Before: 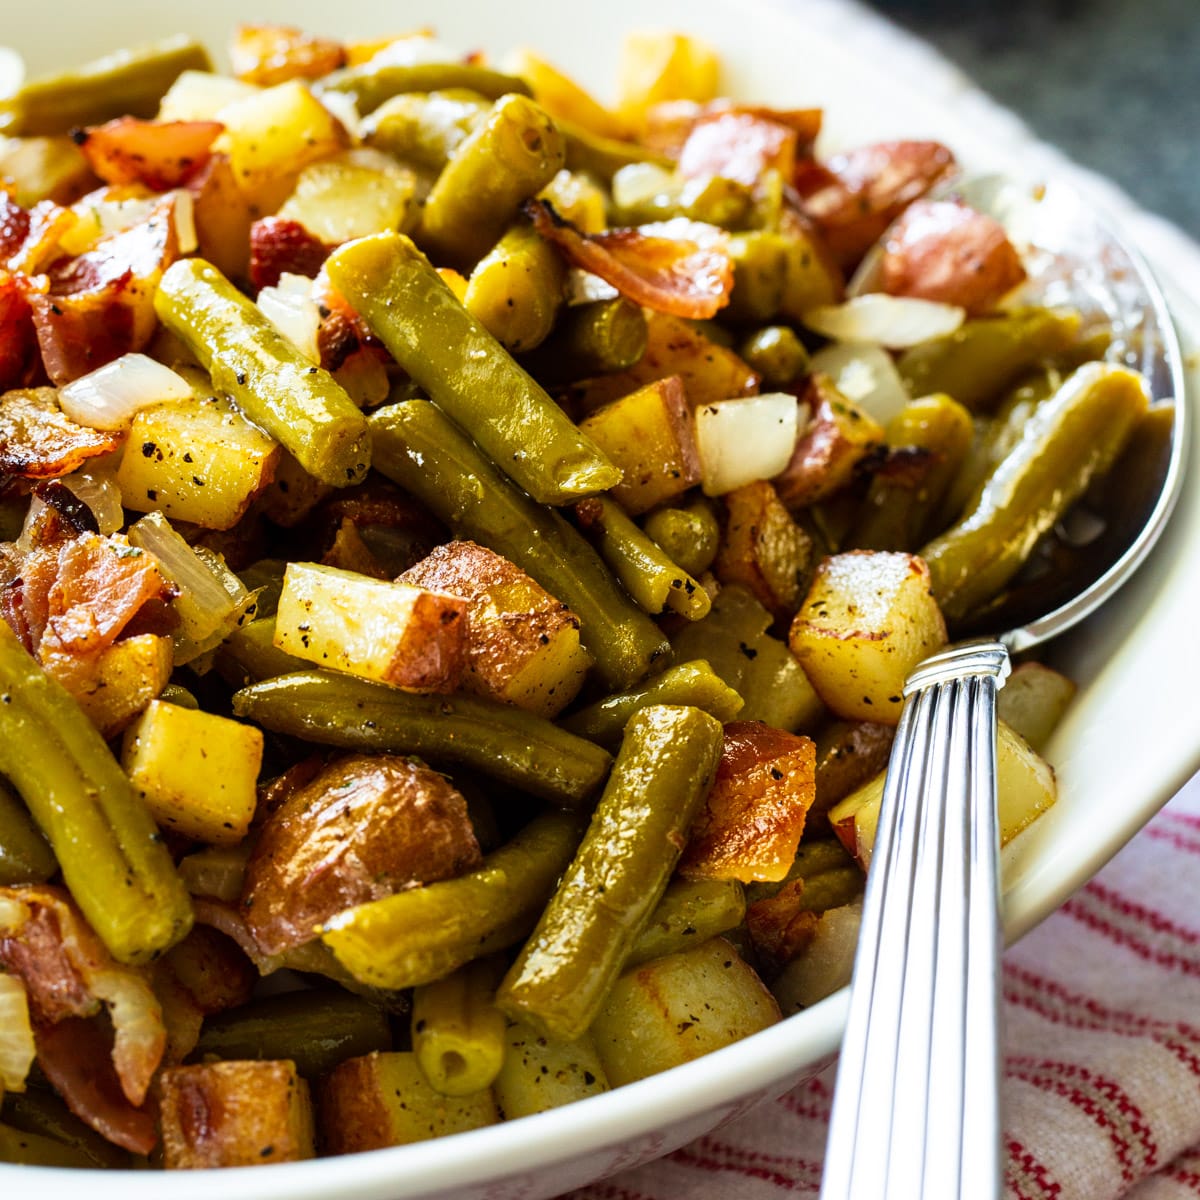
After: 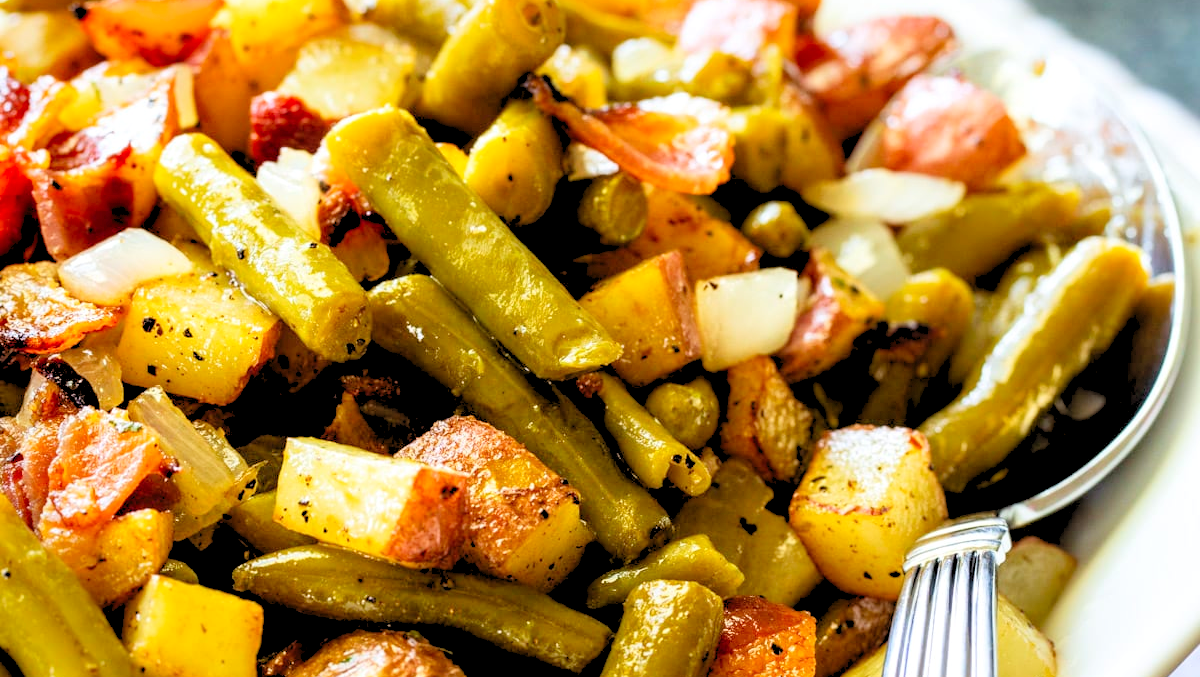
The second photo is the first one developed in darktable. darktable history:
levels: levels [0.093, 0.434, 0.988]
crop and rotate: top 10.495%, bottom 33.061%
